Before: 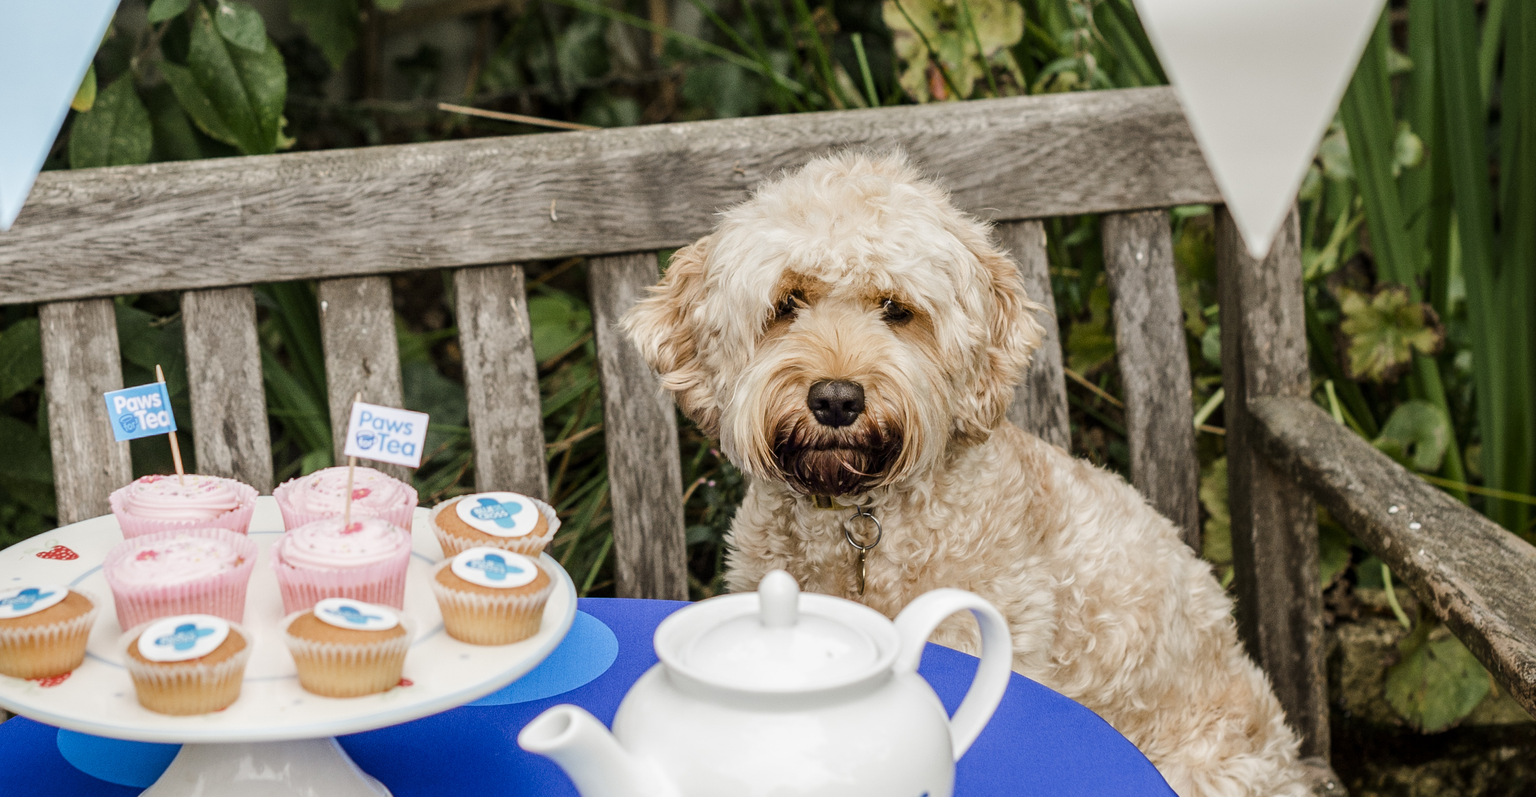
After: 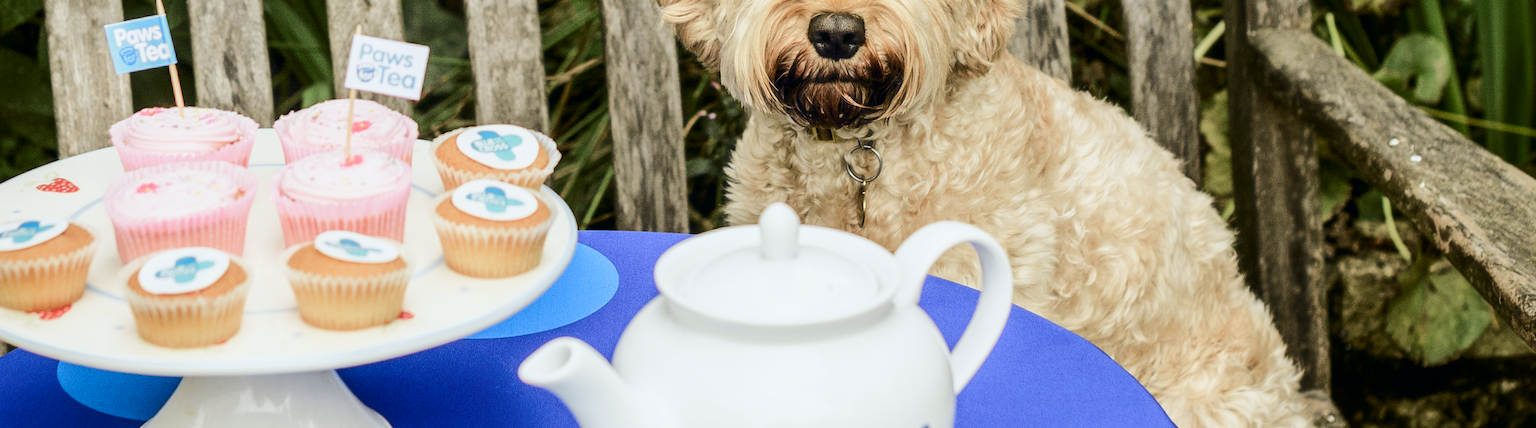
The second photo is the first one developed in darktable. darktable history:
haze removal: strength -0.1, adaptive false
crop and rotate: top 46.237%
tone curve: curves: ch0 [(0, 0) (0.035, 0.017) (0.131, 0.108) (0.279, 0.279) (0.476, 0.554) (0.617, 0.693) (0.704, 0.77) (0.801, 0.854) (0.895, 0.927) (1, 0.976)]; ch1 [(0, 0) (0.318, 0.278) (0.444, 0.427) (0.493, 0.488) (0.504, 0.497) (0.537, 0.538) (0.594, 0.616) (0.746, 0.764) (1, 1)]; ch2 [(0, 0) (0.316, 0.292) (0.381, 0.37) (0.423, 0.448) (0.476, 0.482) (0.502, 0.495) (0.529, 0.547) (0.583, 0.608) (0.639, 0.657) (0.7, 0.7) (0.861, 0.808) (1, 0.951)], color space Lab, independent channels, preserve colors none
rotate and perspective: automatic cropping off
